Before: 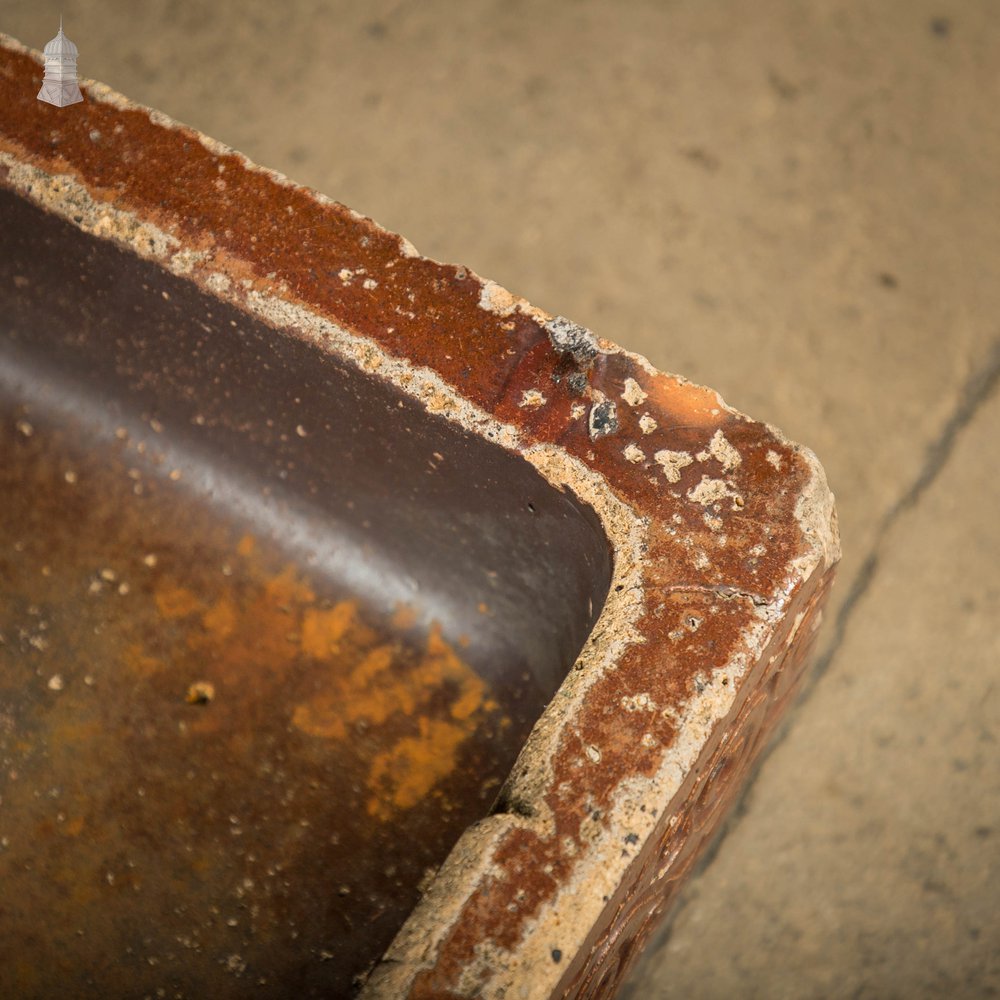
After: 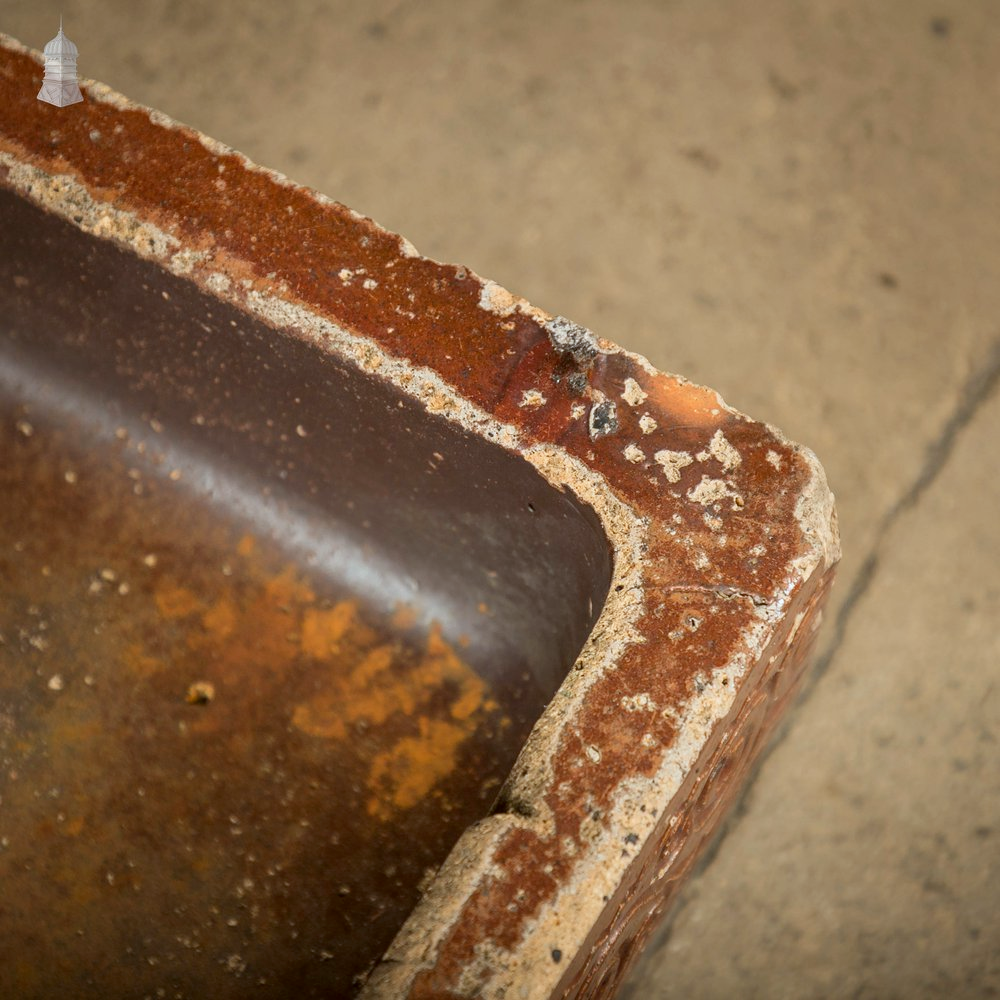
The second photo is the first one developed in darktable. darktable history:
color correction: highlights a* -3.42, highlights b* -6.2, shadows a* 3.04, shadows b* 5.2
